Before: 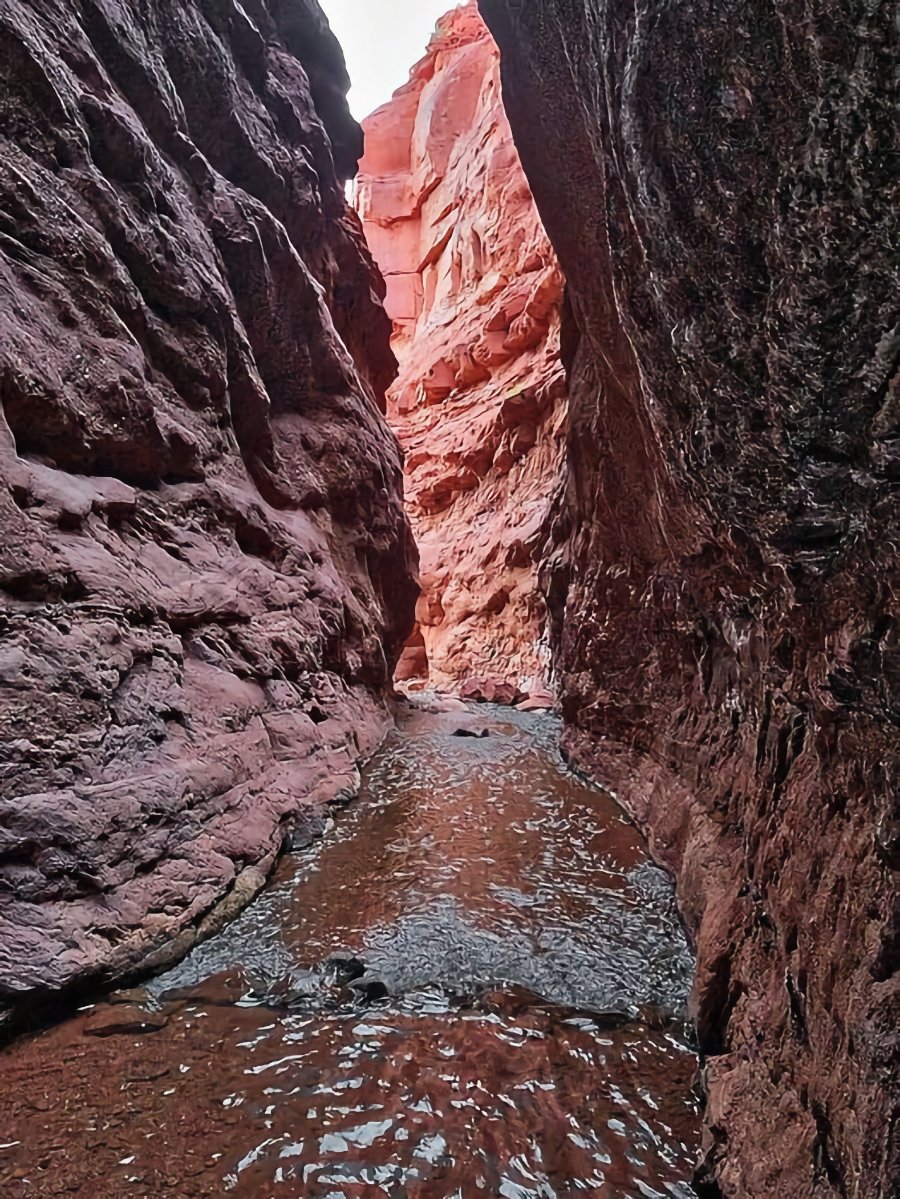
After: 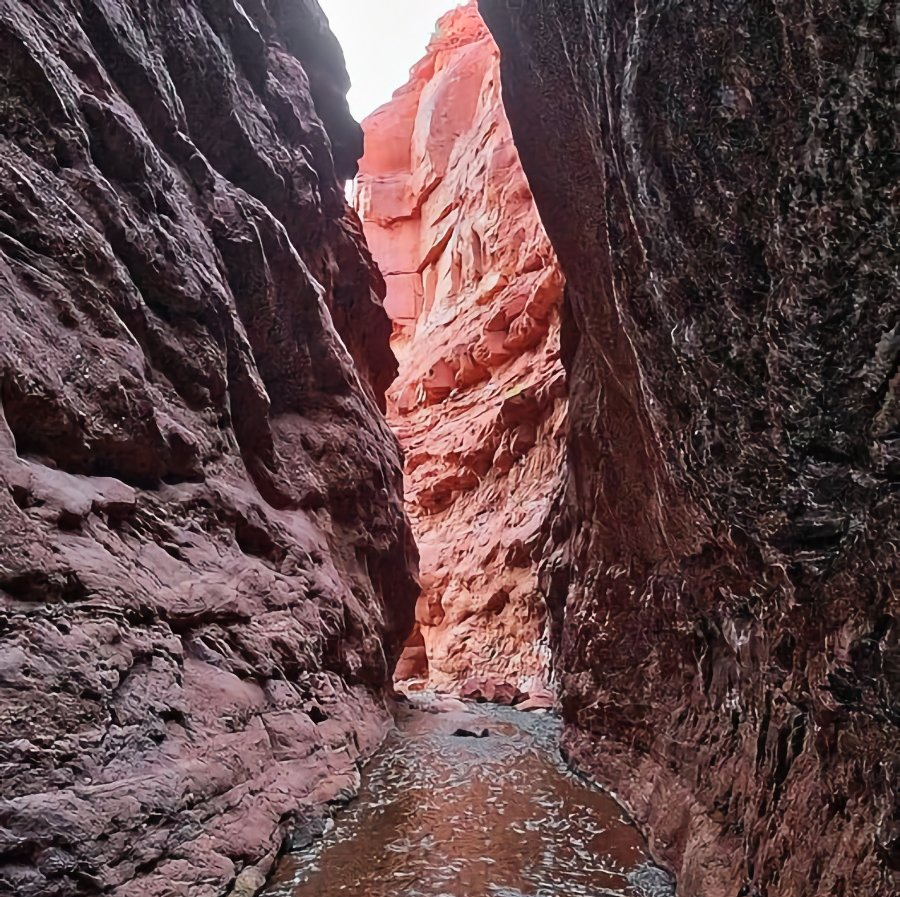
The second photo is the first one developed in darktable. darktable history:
bloom: size 15%, threshold 97%, strength 7%
crop: bottom 24.967%
